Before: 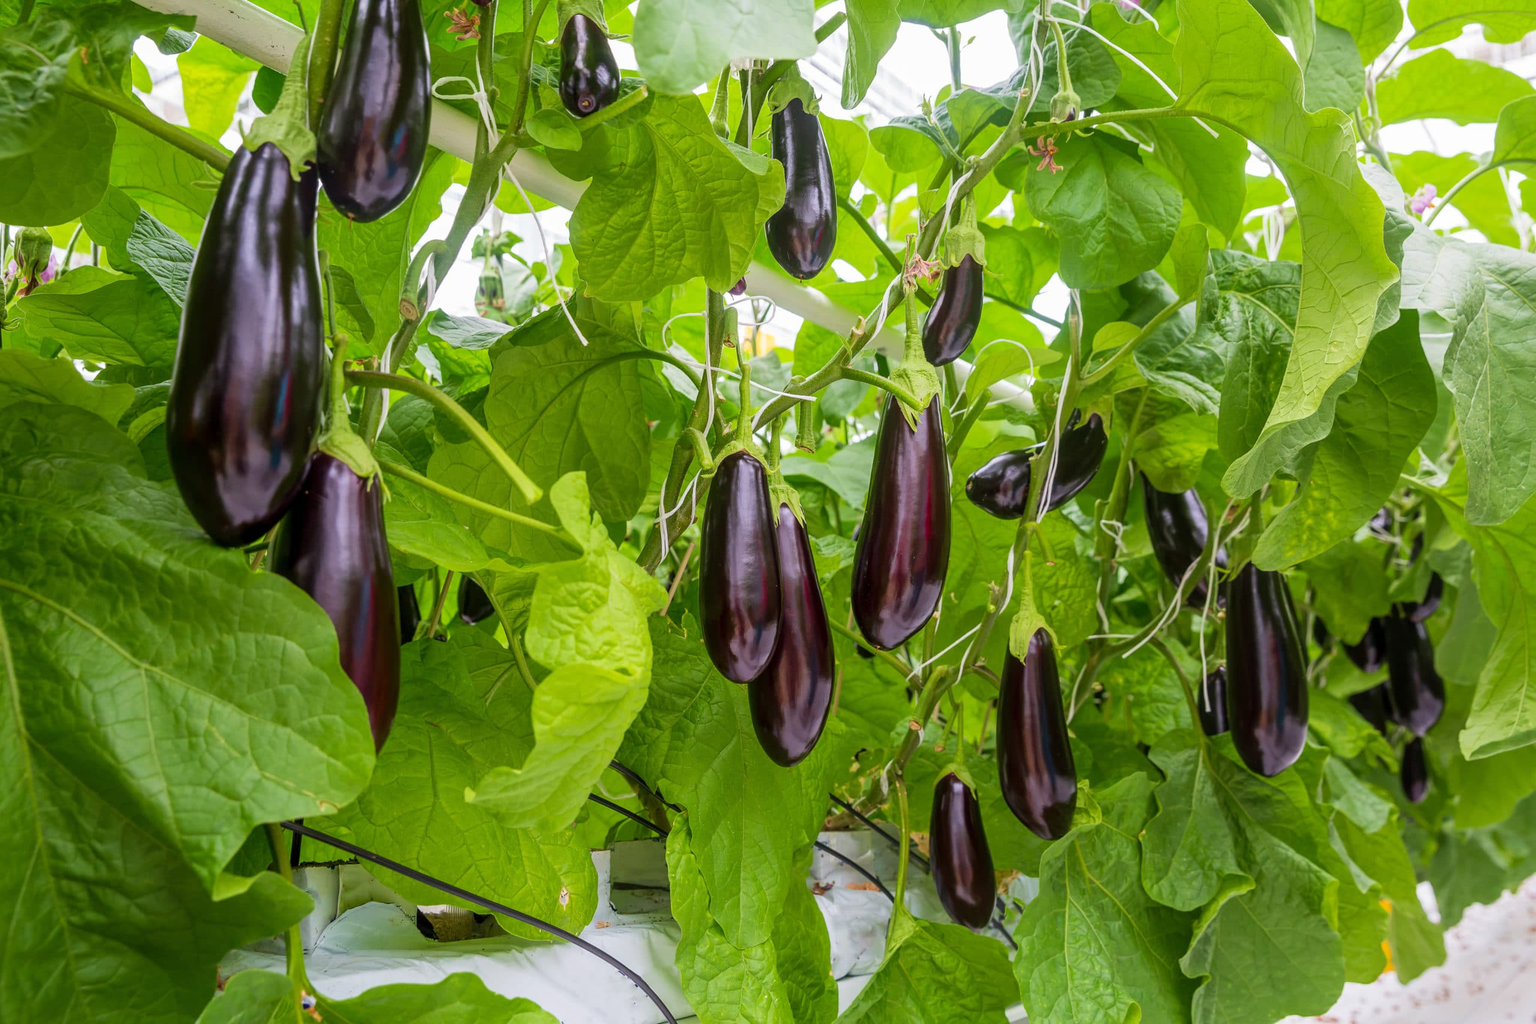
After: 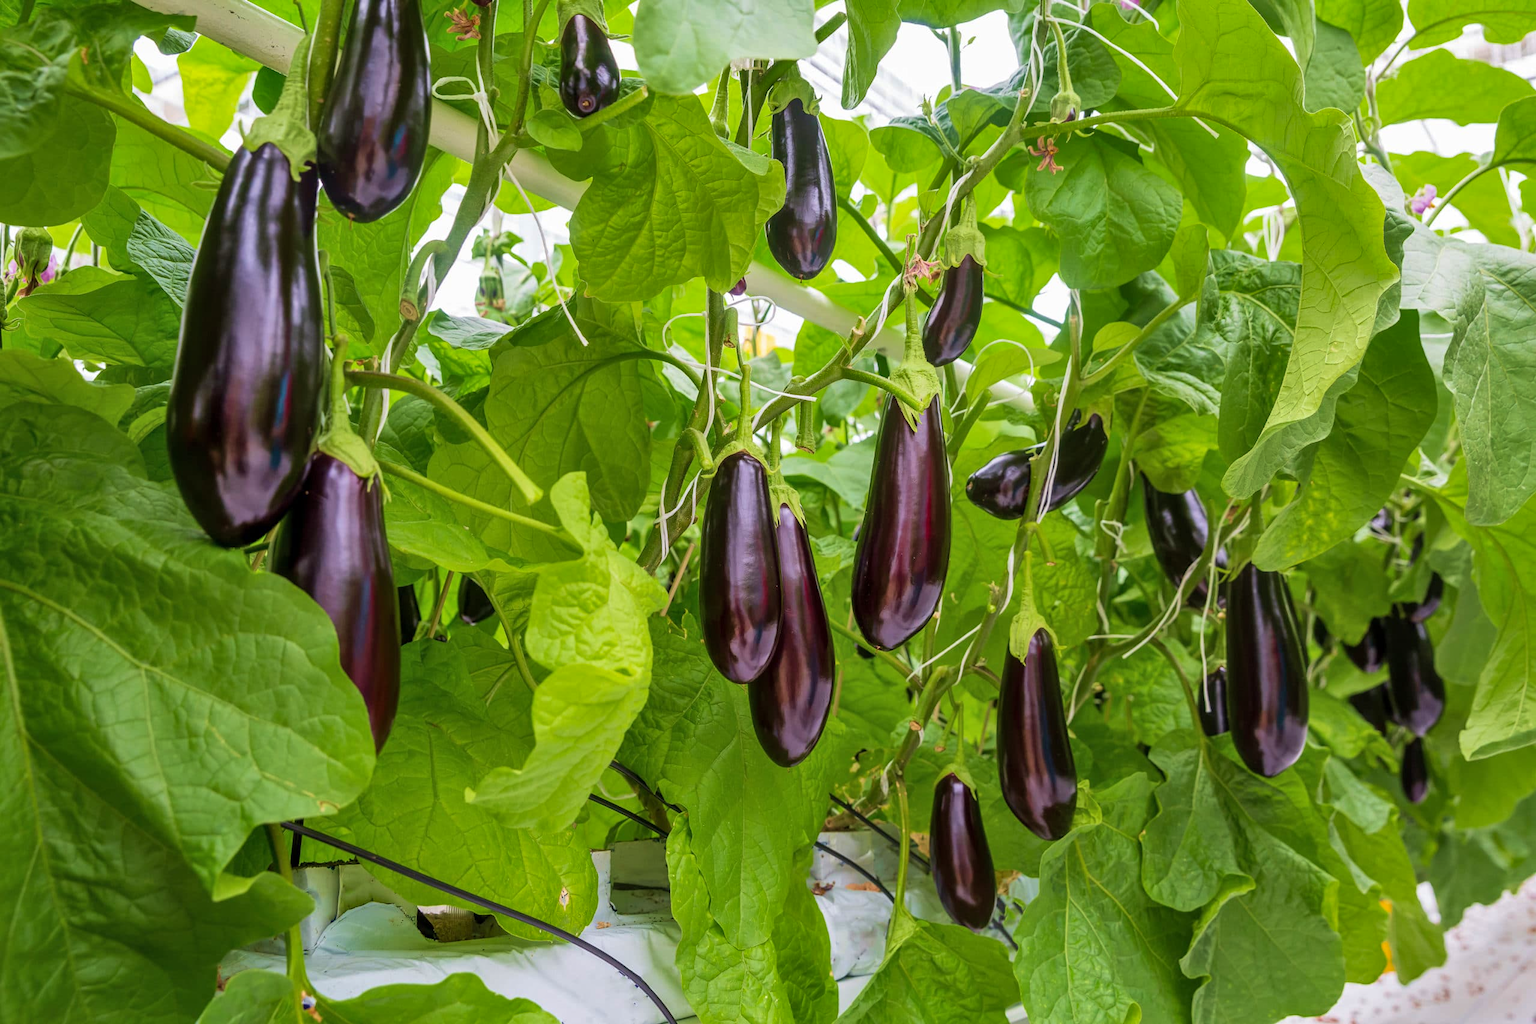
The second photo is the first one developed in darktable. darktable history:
shadows and highlights: soften with gaussian
velvia: on, module defaults
